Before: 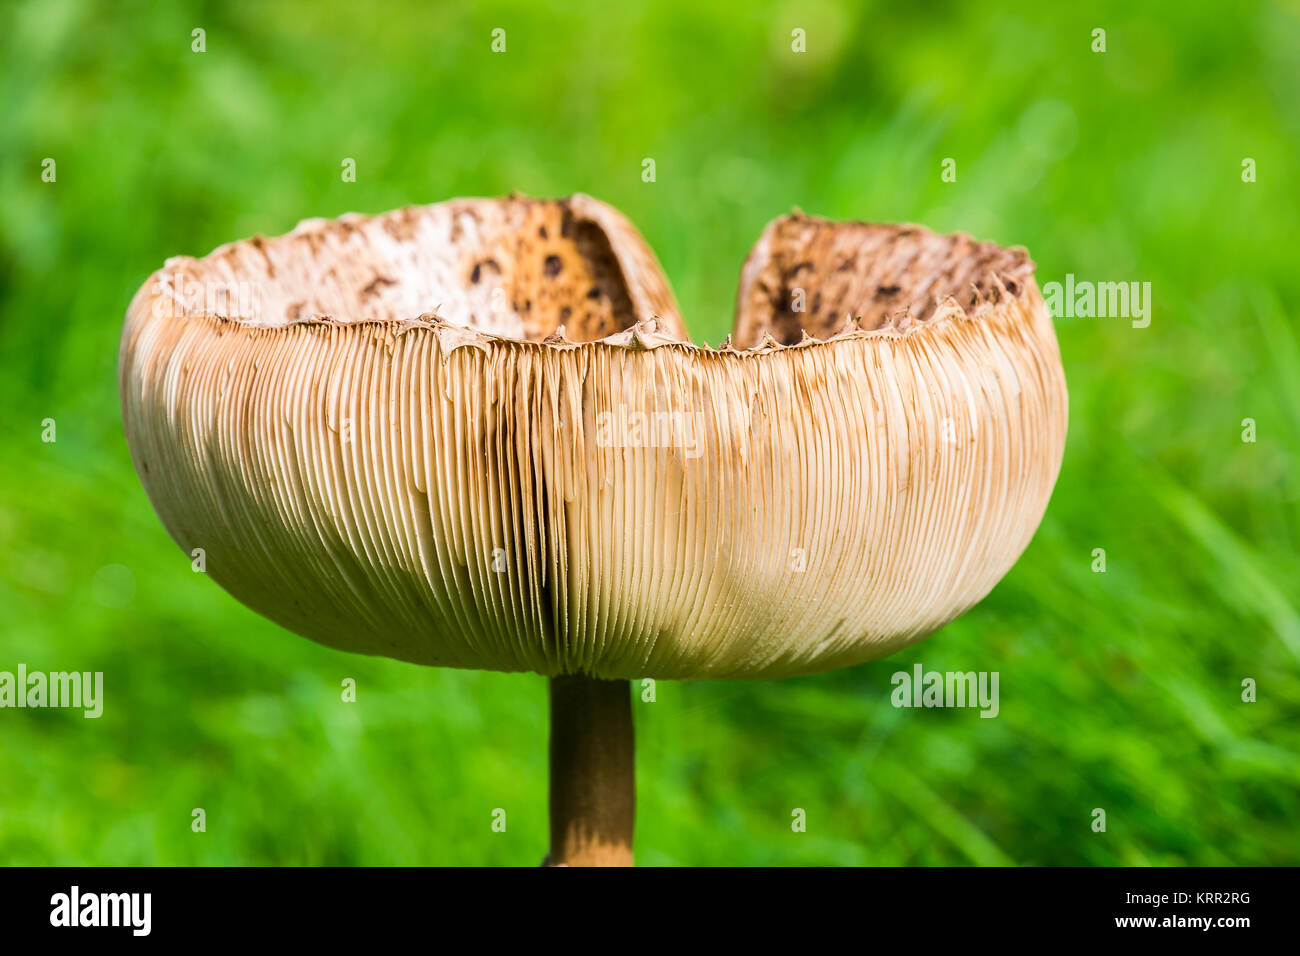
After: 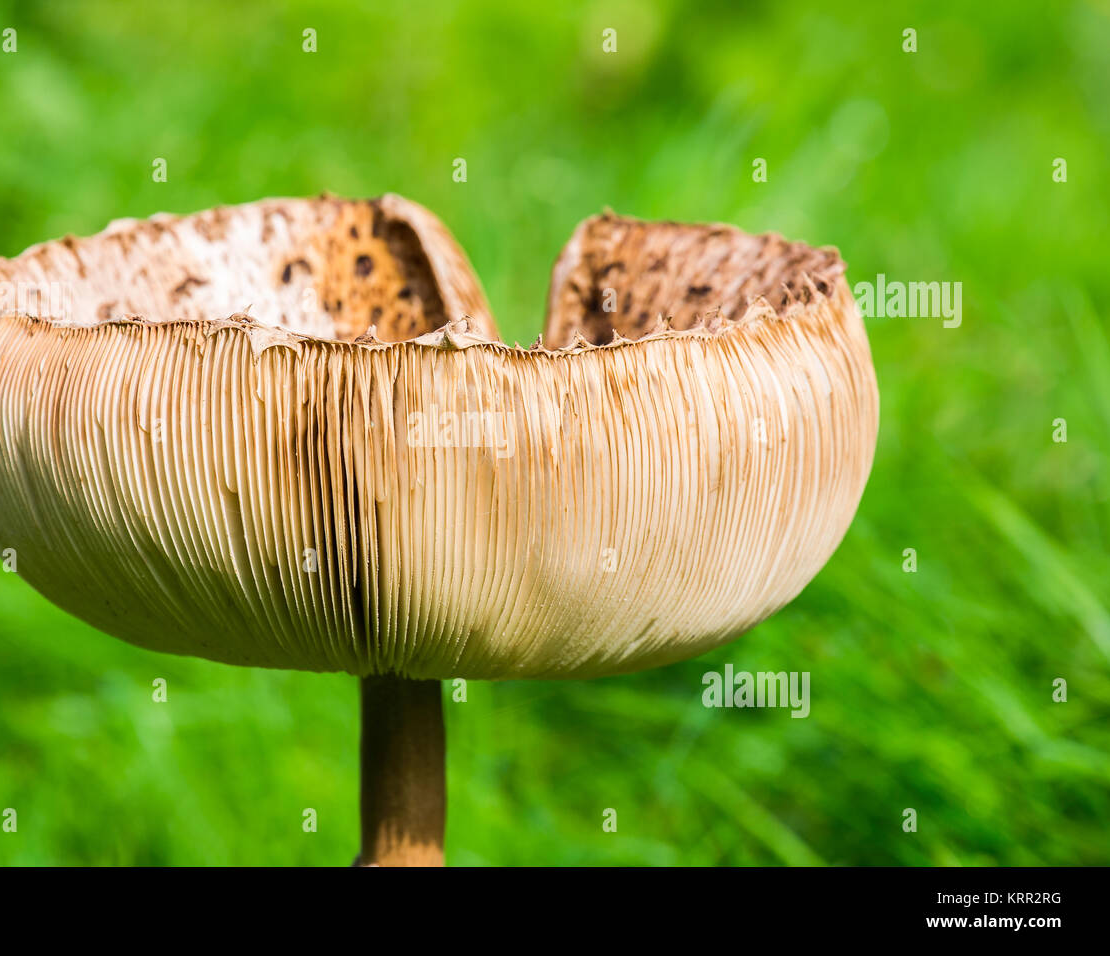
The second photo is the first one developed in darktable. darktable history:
crop and rotate: left 14.561%
